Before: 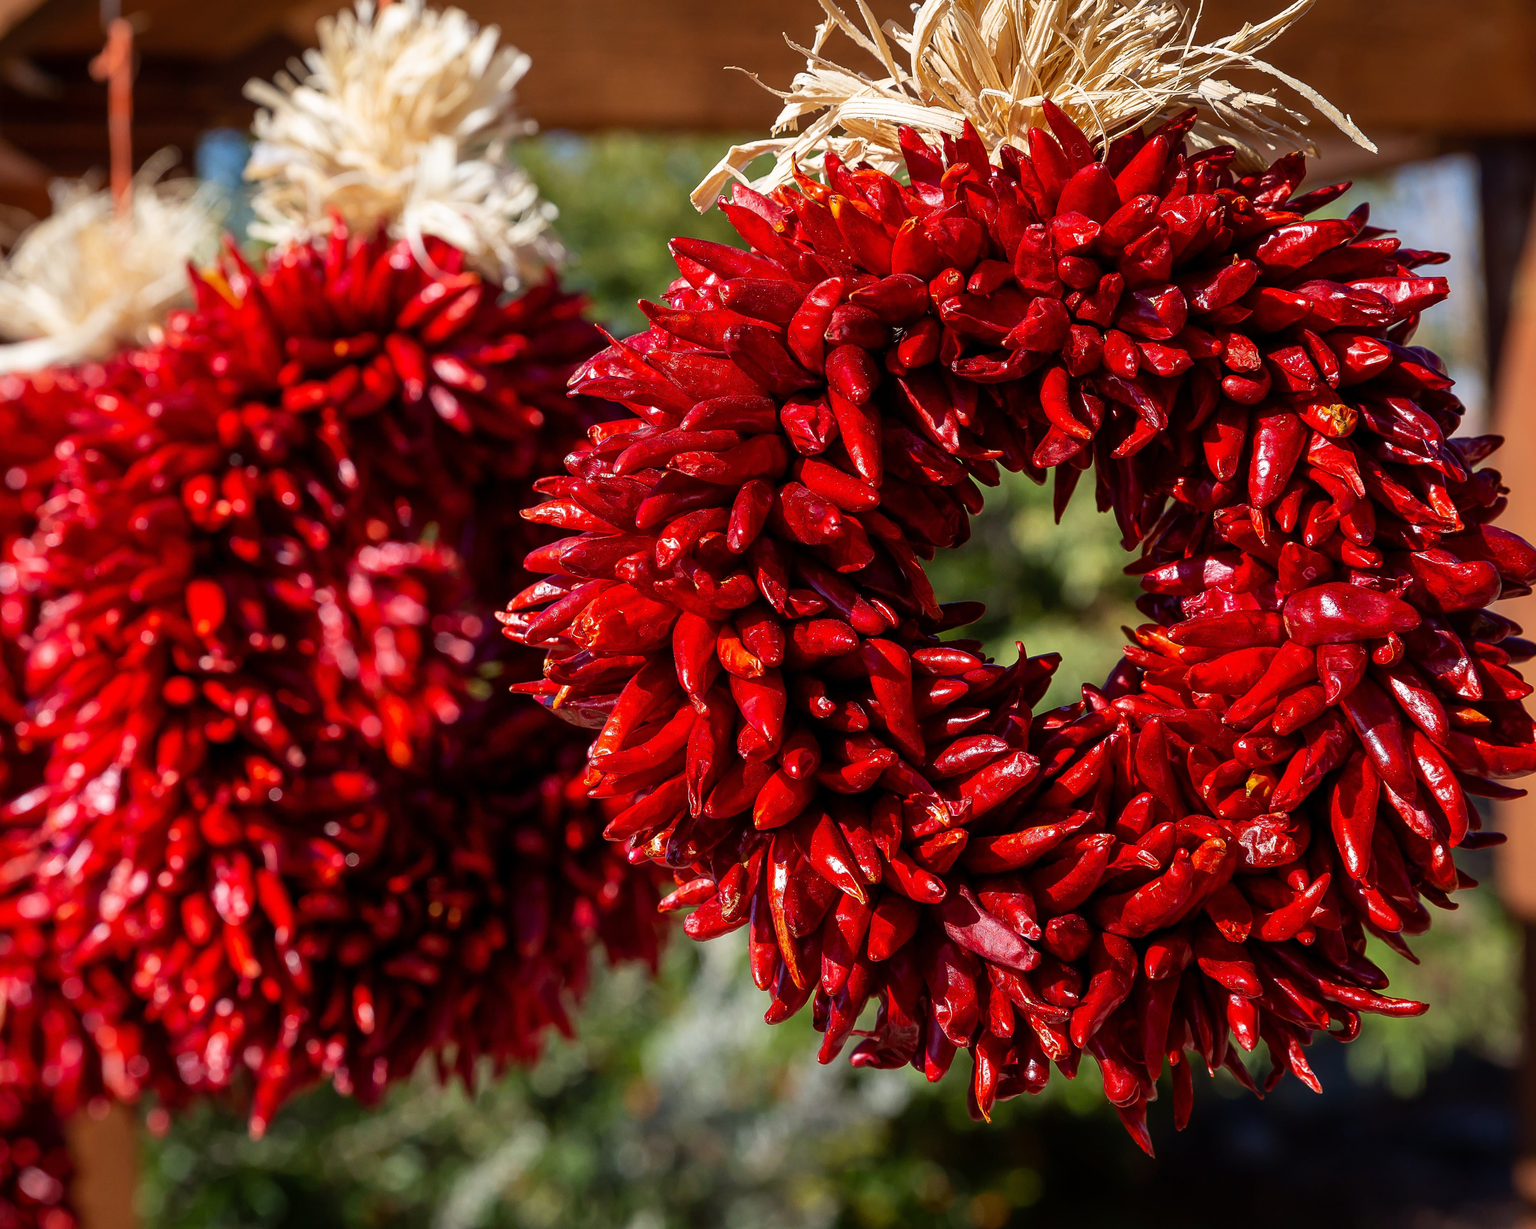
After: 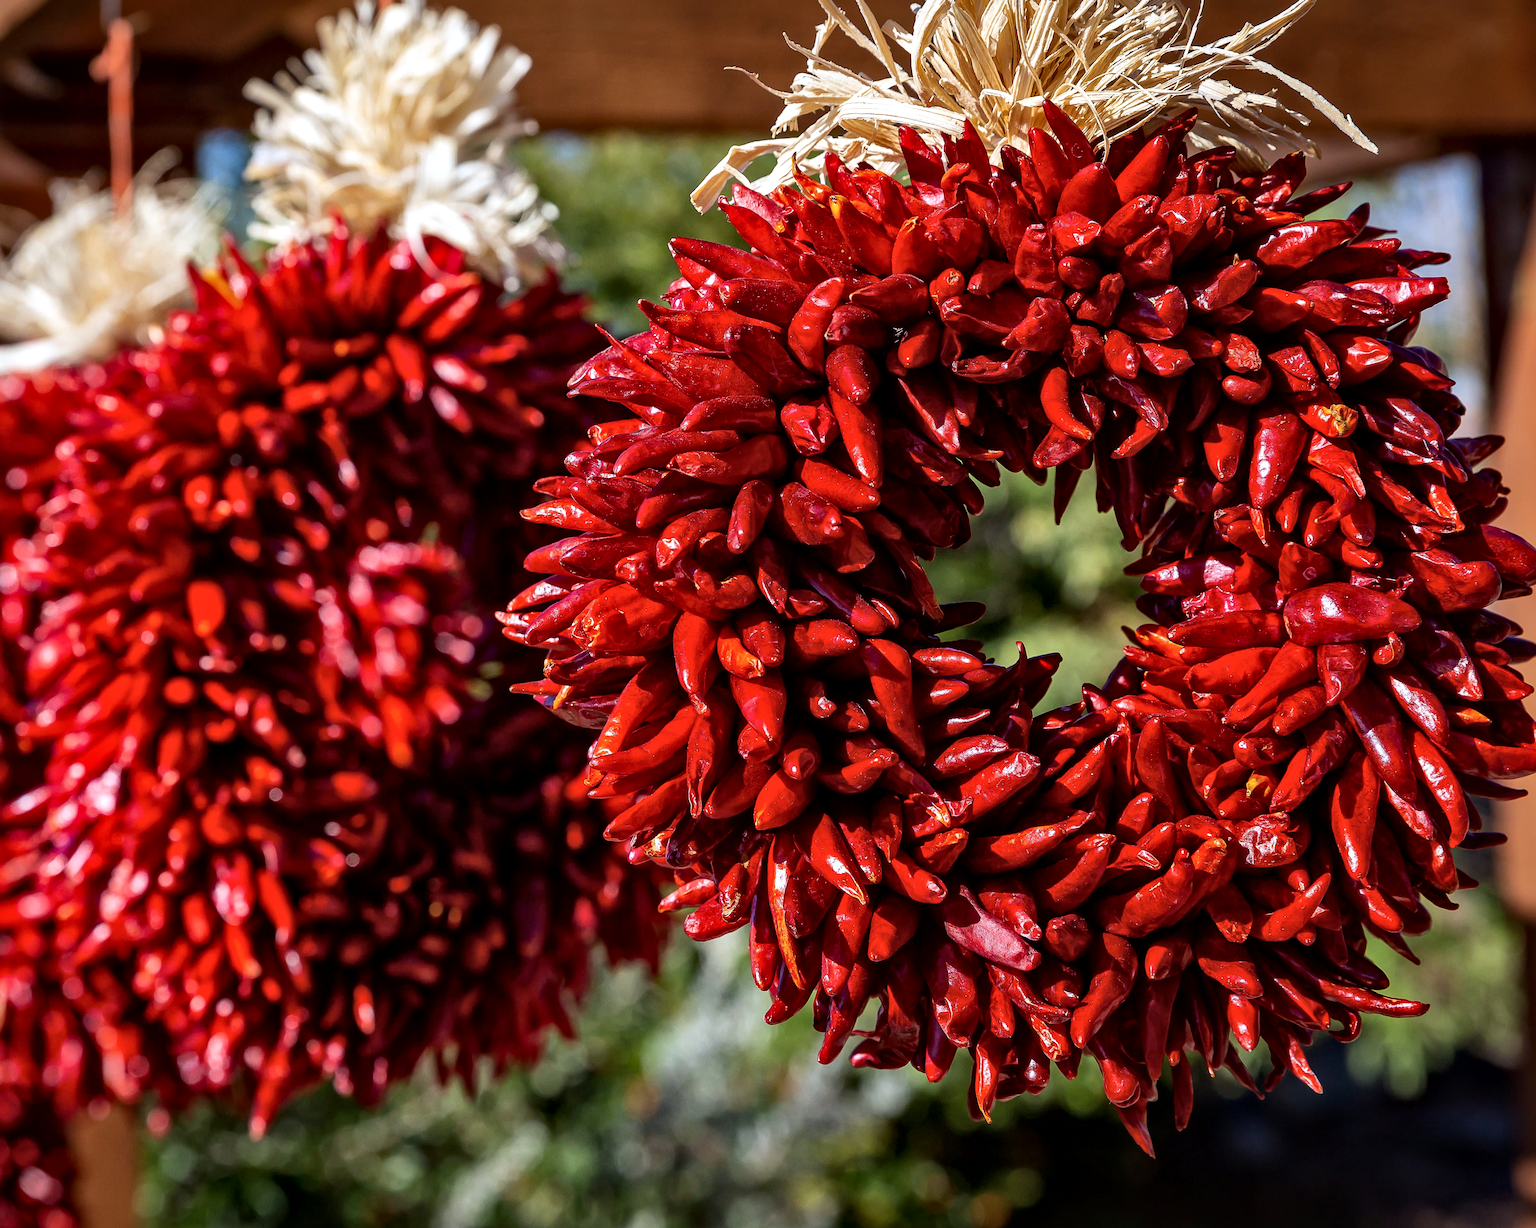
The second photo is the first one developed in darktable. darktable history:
white balance: red 0.967, blue 1.049
local contrast: mode bilateral grid, contrast 25, coarseness 60, detail 151%, midtone range 0.2
